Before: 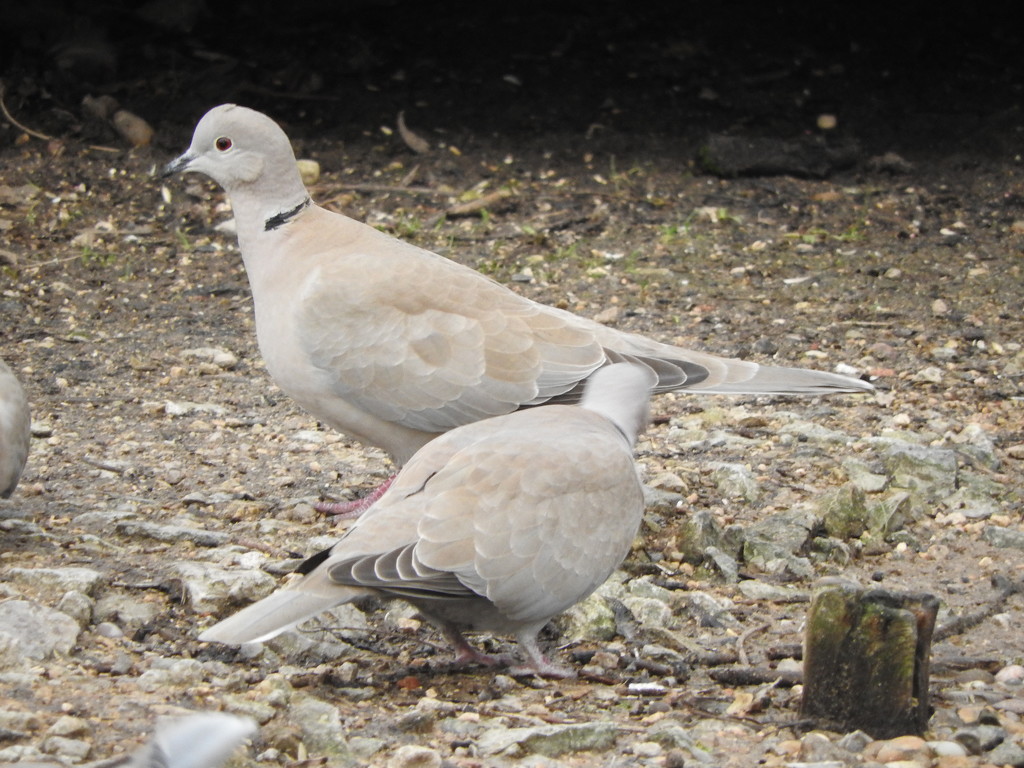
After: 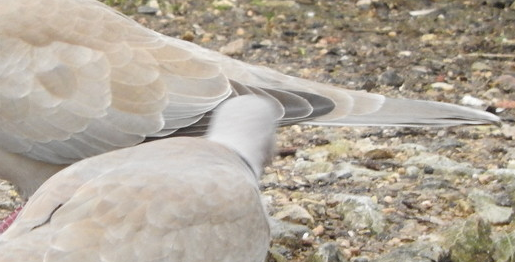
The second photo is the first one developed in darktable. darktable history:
crop: left 36.605%, top 34.968%, right 13.075%, bottom 30.845%
